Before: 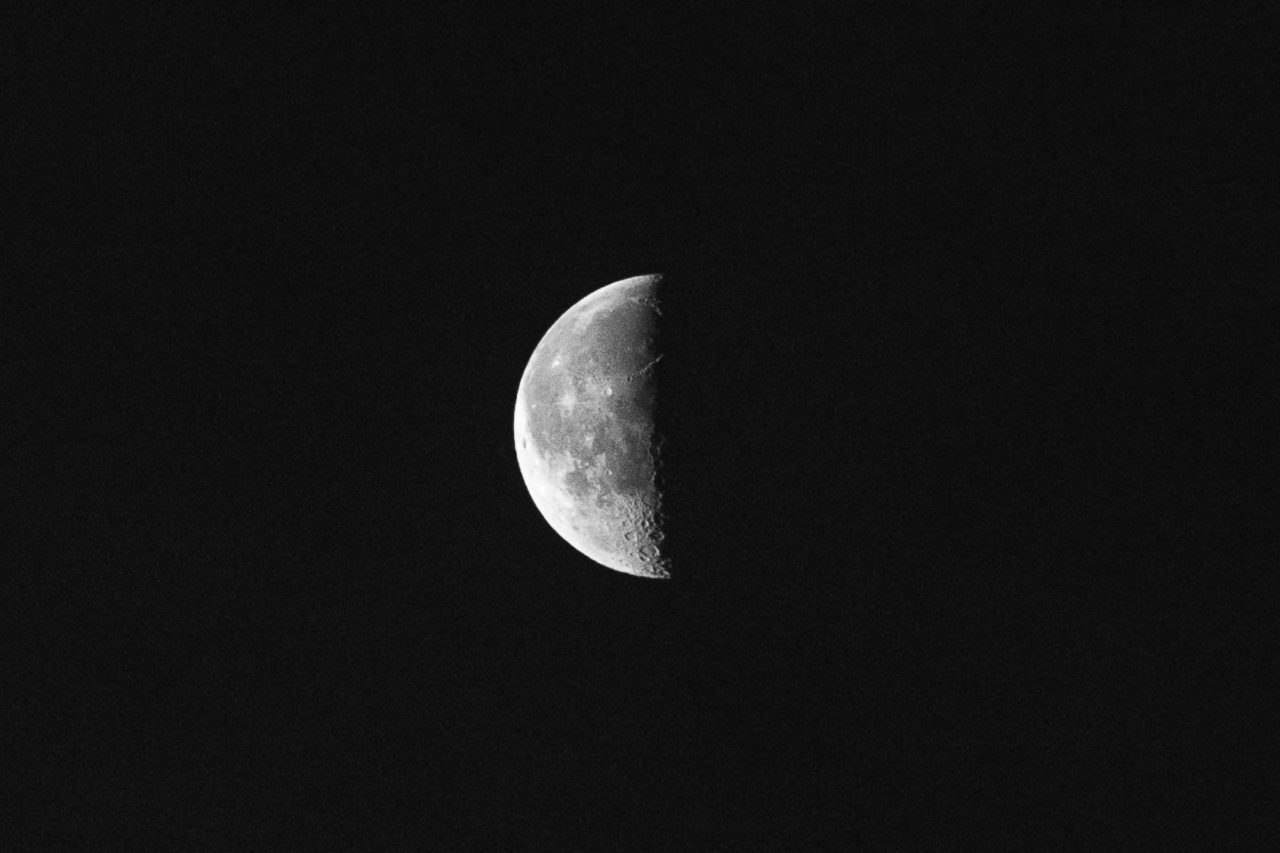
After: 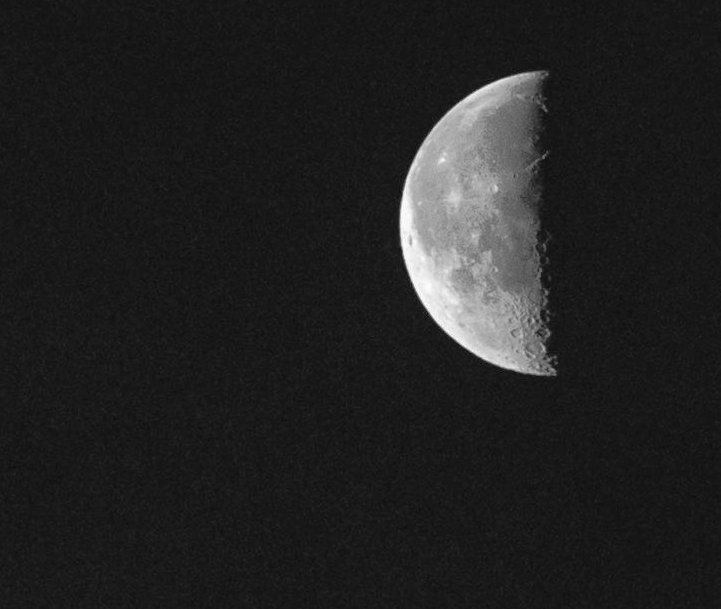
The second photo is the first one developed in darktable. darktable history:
shadows and highlights: on, module defaults
crop: left 8.966%, top 23.852%, right 34.699%, bottom 4.703%
color balance rgb: perceptual saturation grading › global saturation 20%, perceptual saturation grading › highlights -25%, perceptual saturation grading › shadows 50%
